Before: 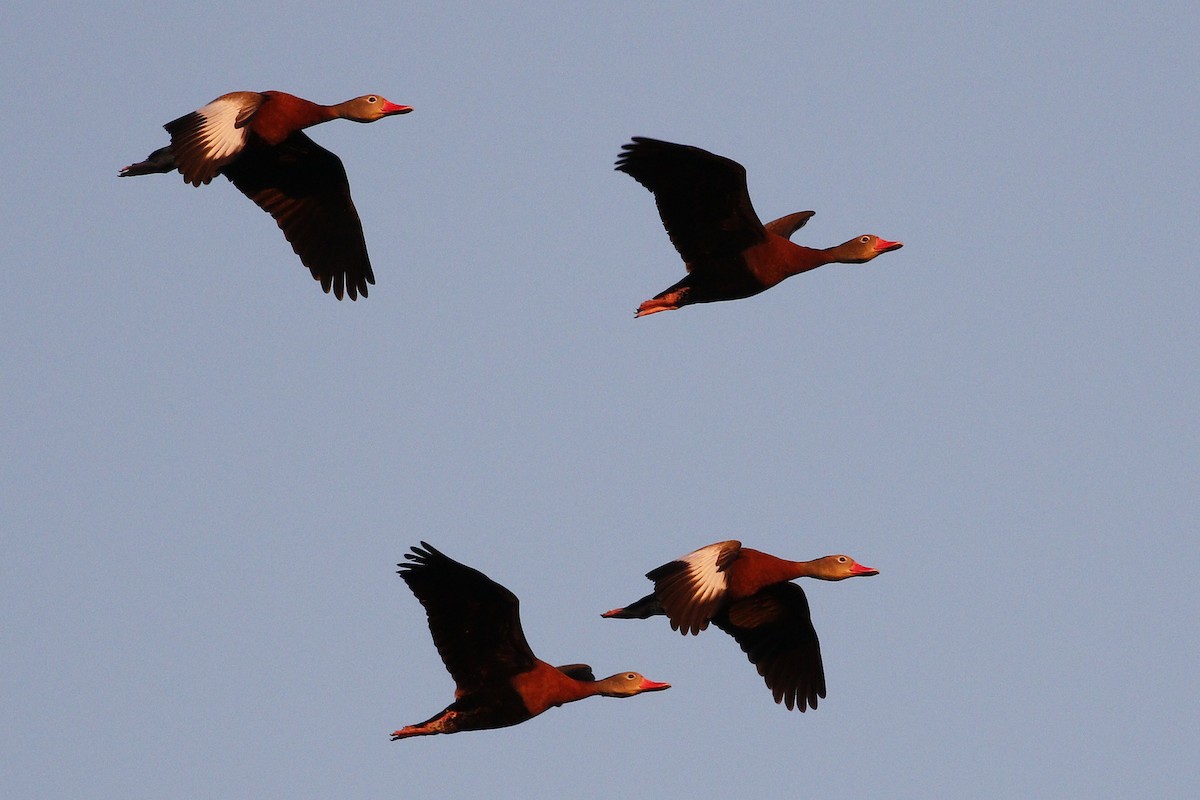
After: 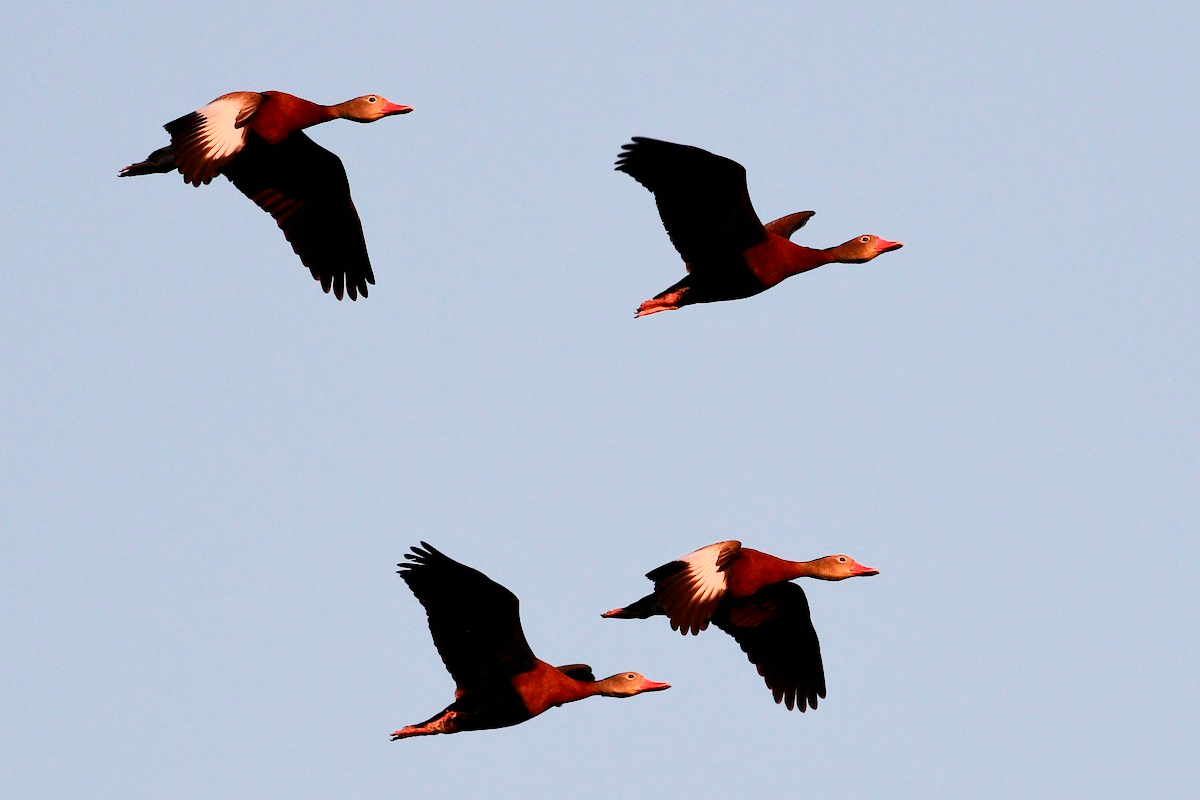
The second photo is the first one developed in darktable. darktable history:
contrast brightness saturation: contrast 0.245, brightness 0.091
exposure: black level correction 0.001, exposure 0.499 EV, compensate highlight preservation false
tone equalizer: on, module defaults
filmic rgb: black relative exposure -16 EV, white relative exposure 6.14 EV, hardness 5.22
